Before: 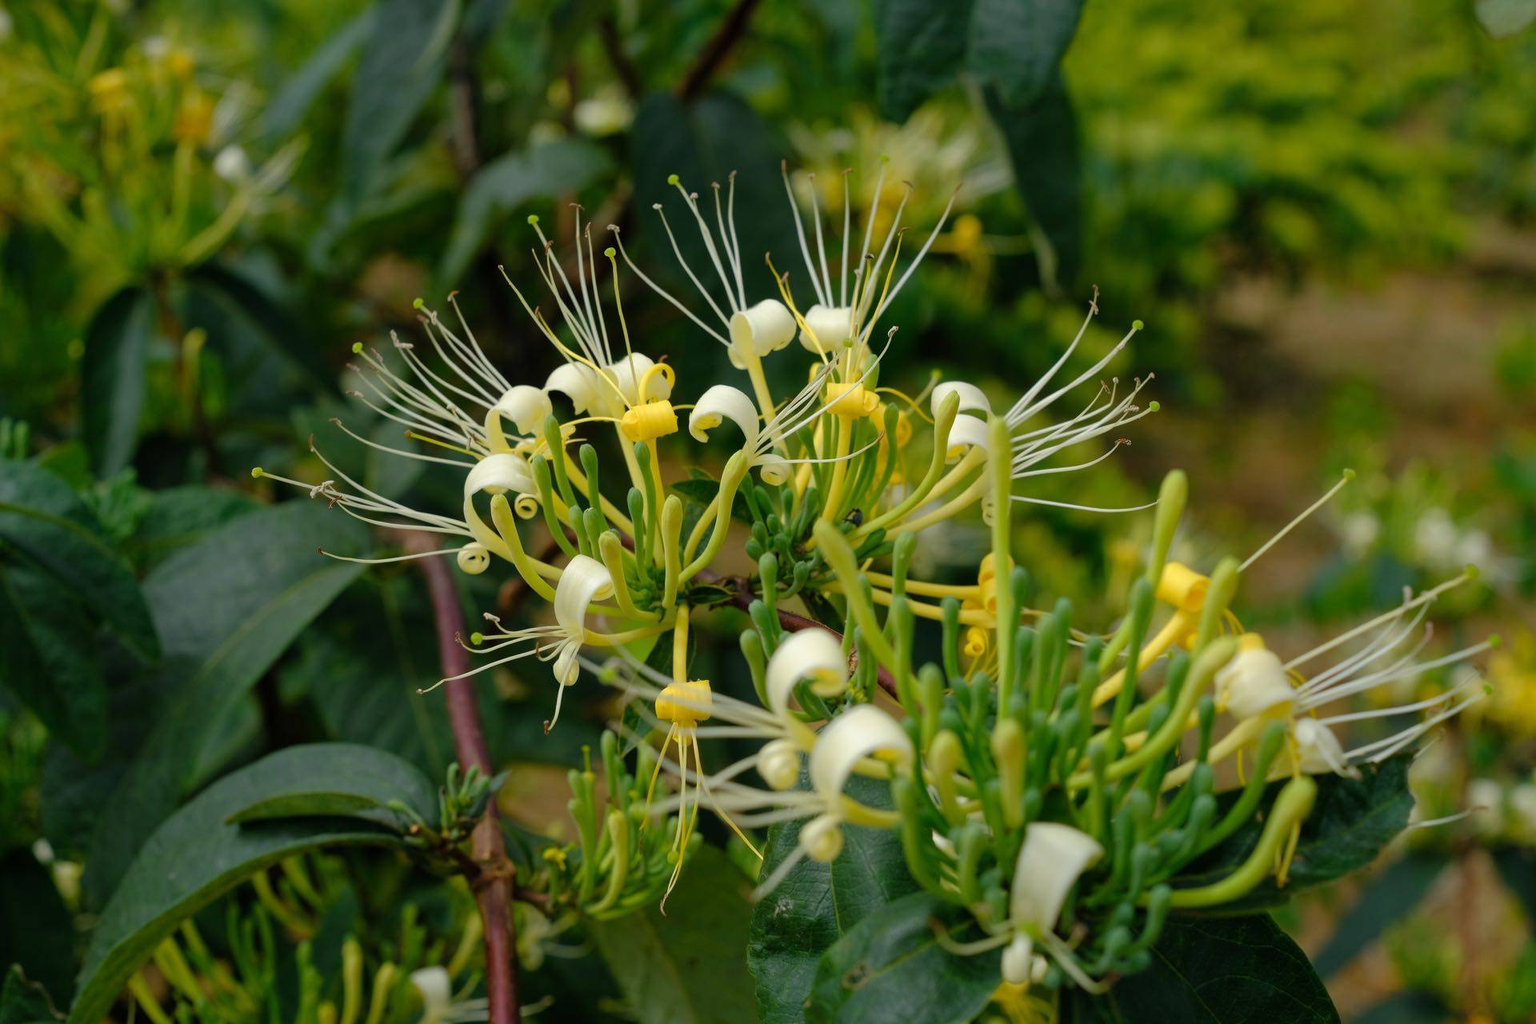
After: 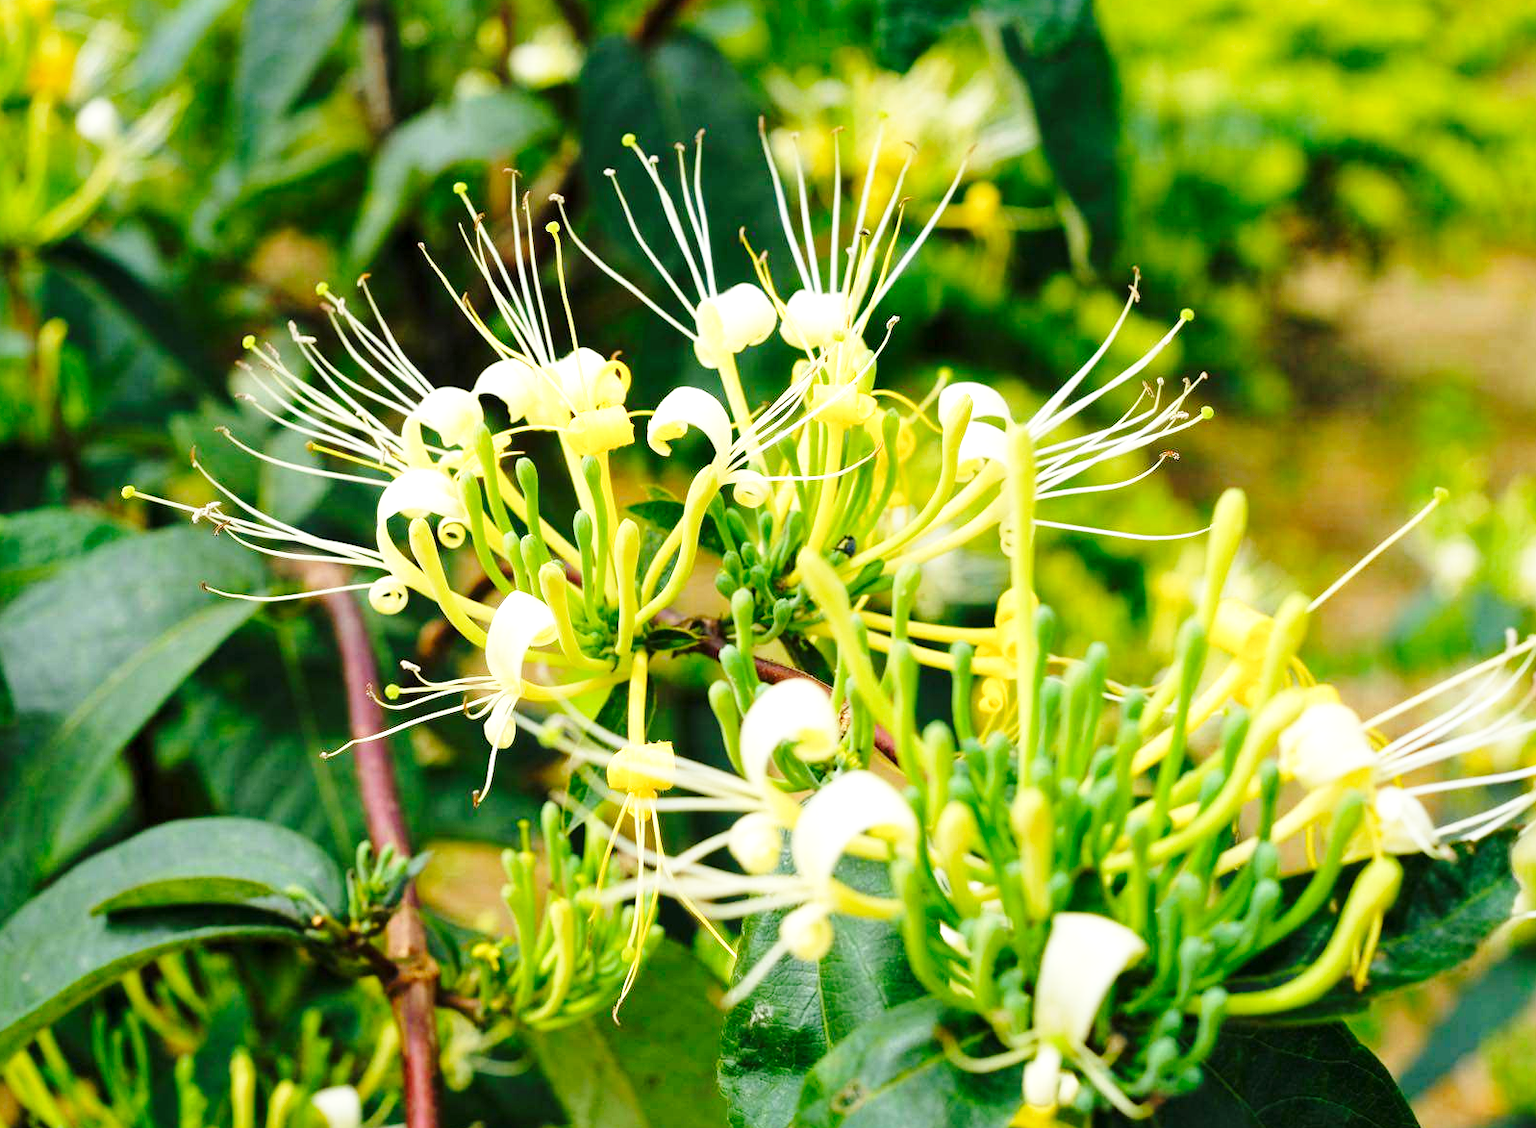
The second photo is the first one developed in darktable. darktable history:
base curve: curves: ch0 [(0, 0) (0.028, 0.03) (0.121, 0.232) (0.46, 0.748) (0.859, 0.968) (1, 1)], preserve colors none
crop: left 9.826%, top 6.215%, right 6.958%, bottom 2.121%
exposure: black level correction 0.001, exposure 1.127 EV, compensate highlight preservation false
